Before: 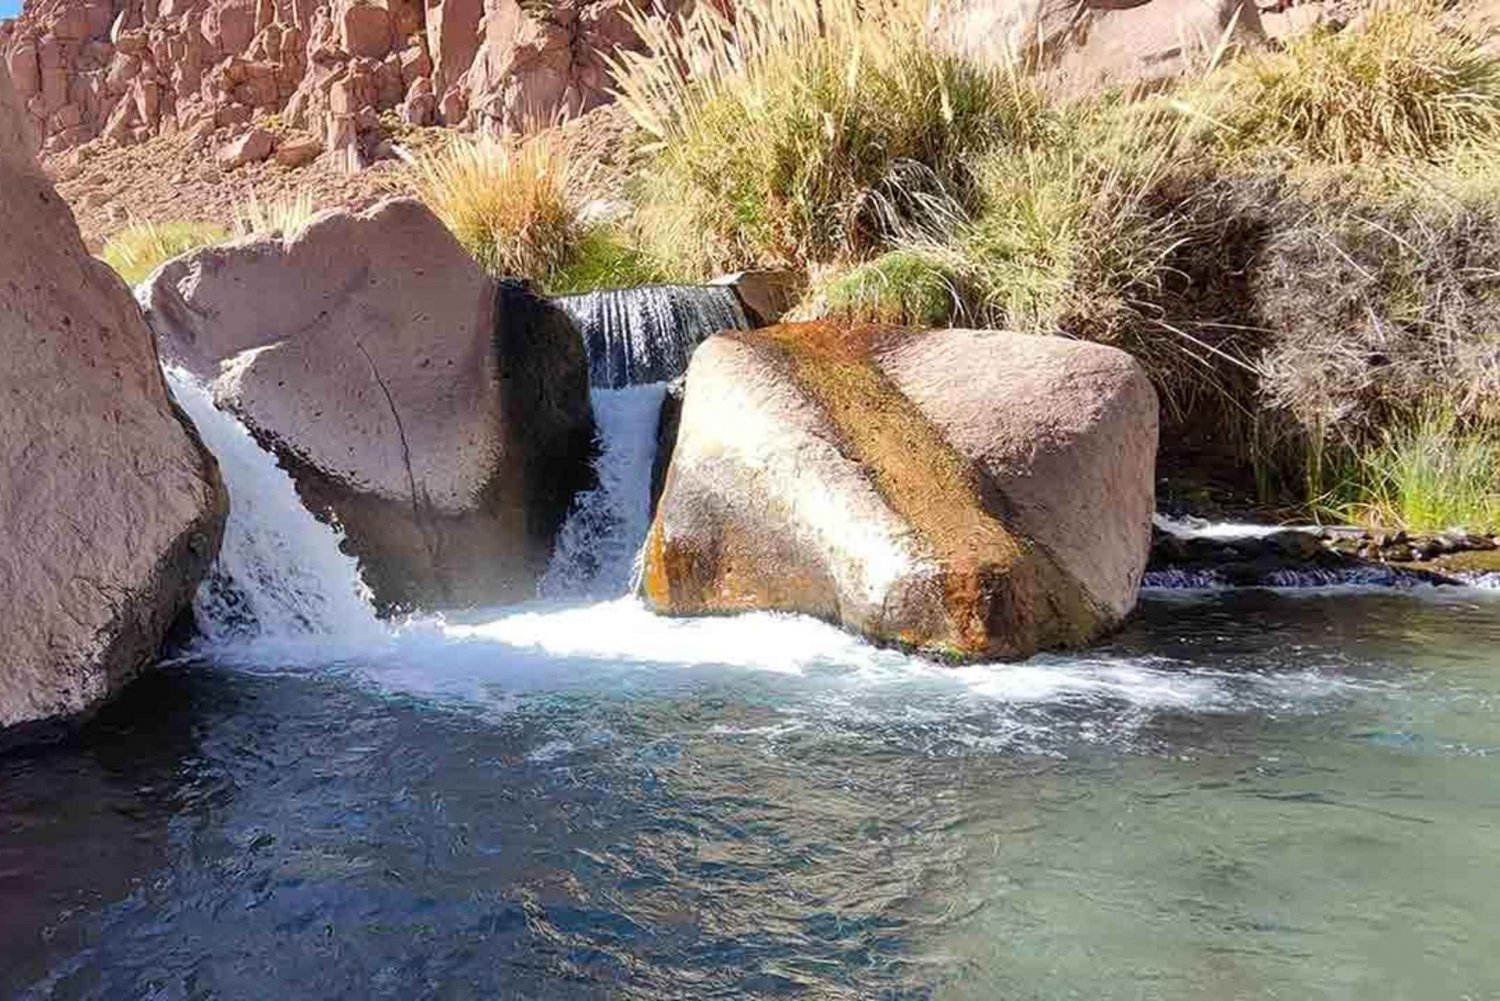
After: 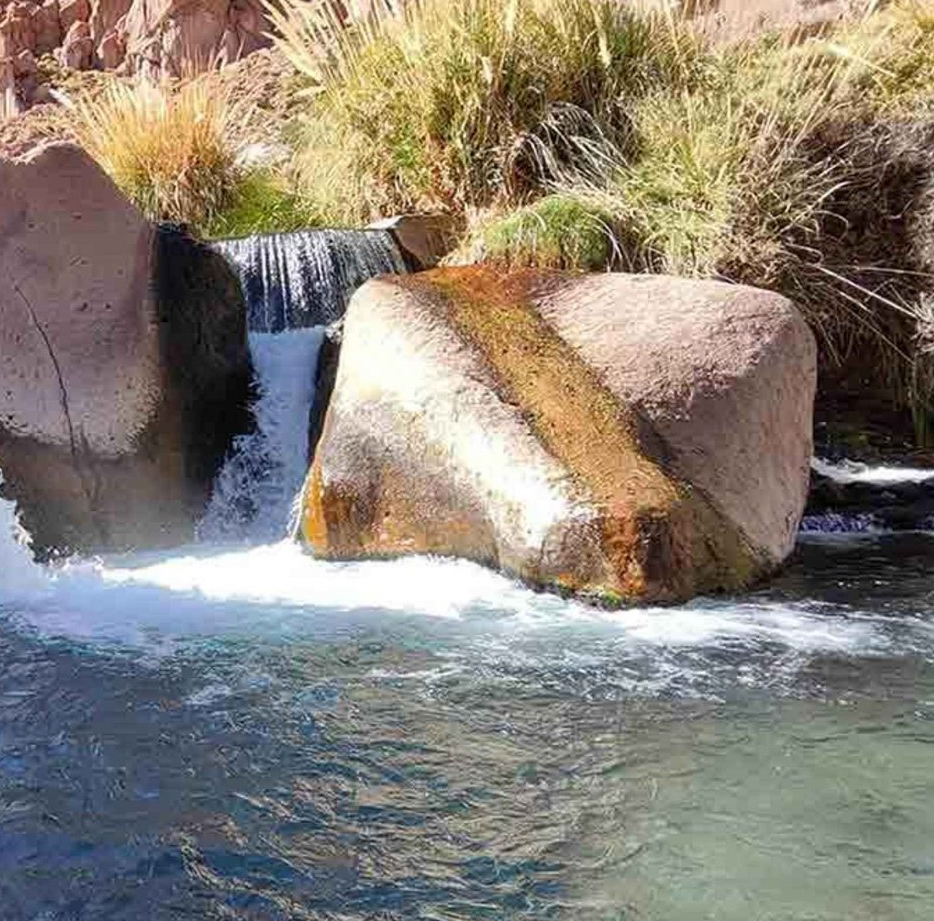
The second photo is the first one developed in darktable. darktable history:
crop and rotate: left 22.836%, top 5.623%, right 14.849%, bottom 2.314%
